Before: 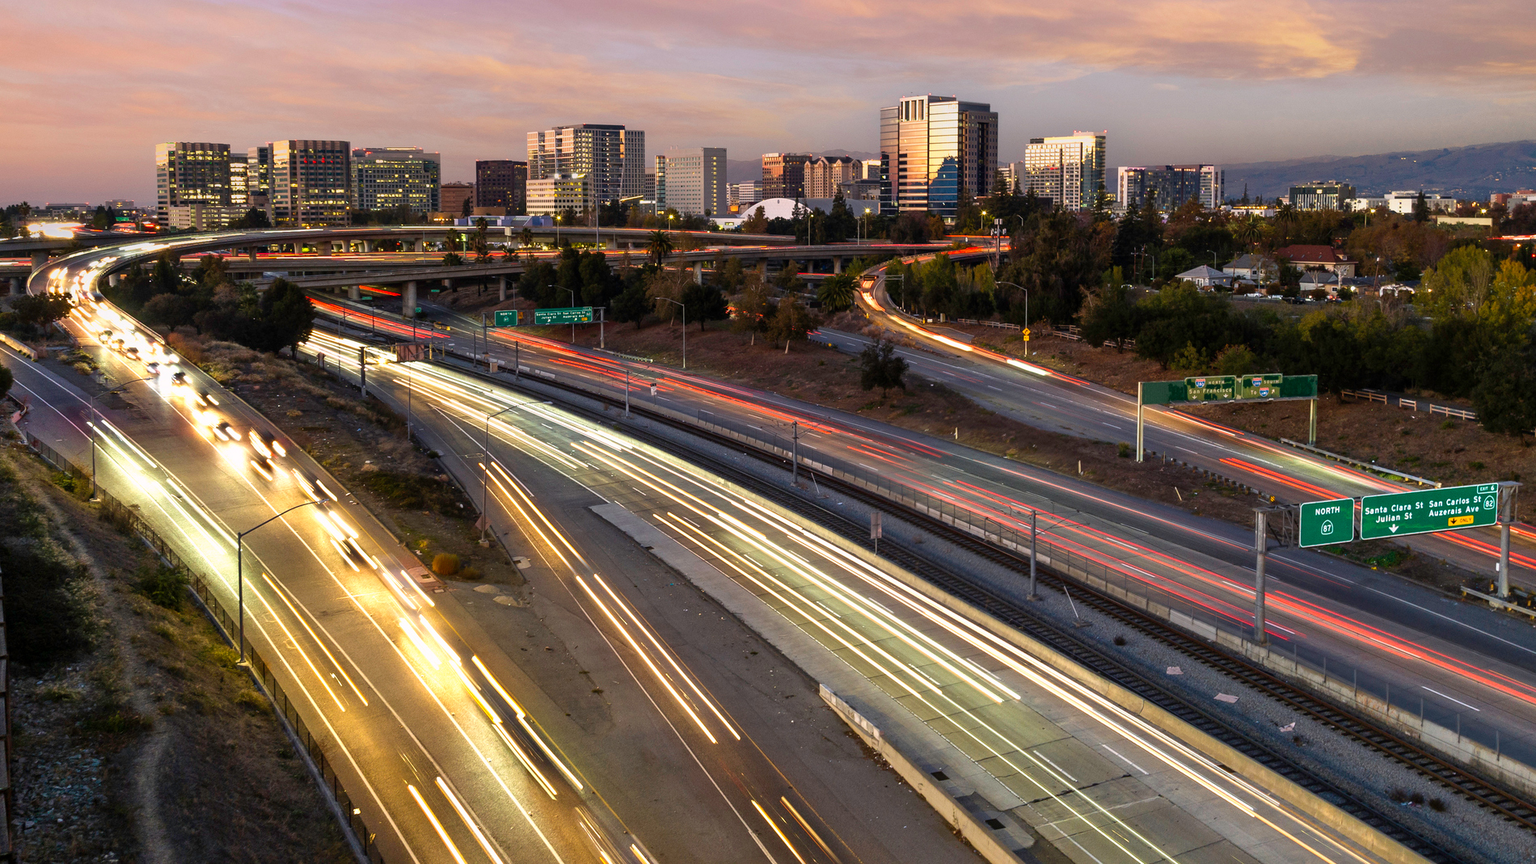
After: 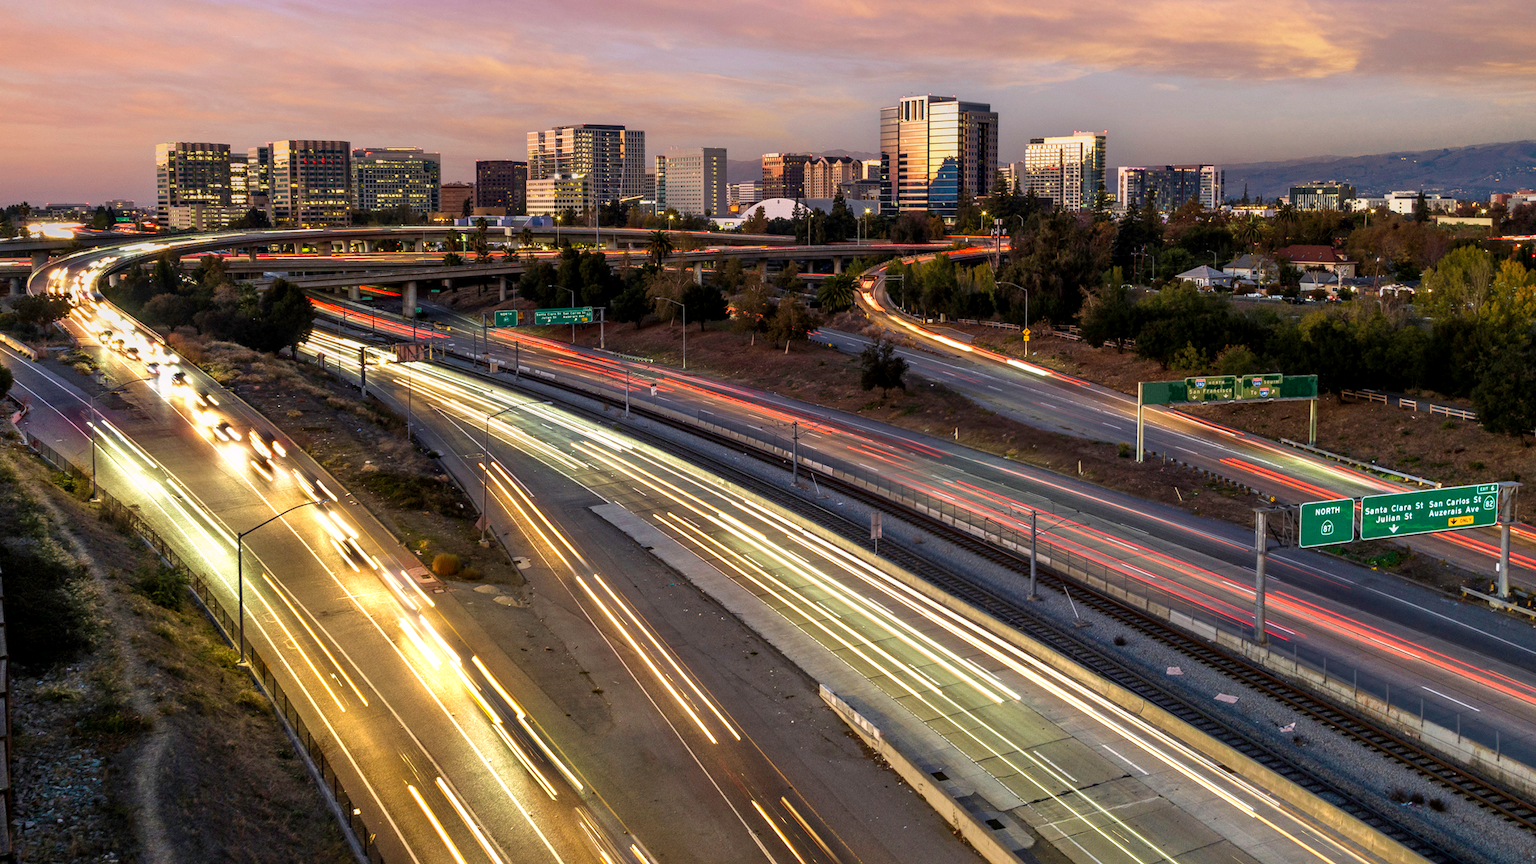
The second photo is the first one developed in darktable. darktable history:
velvia: strength 15%
local contrast: on, module defaults
